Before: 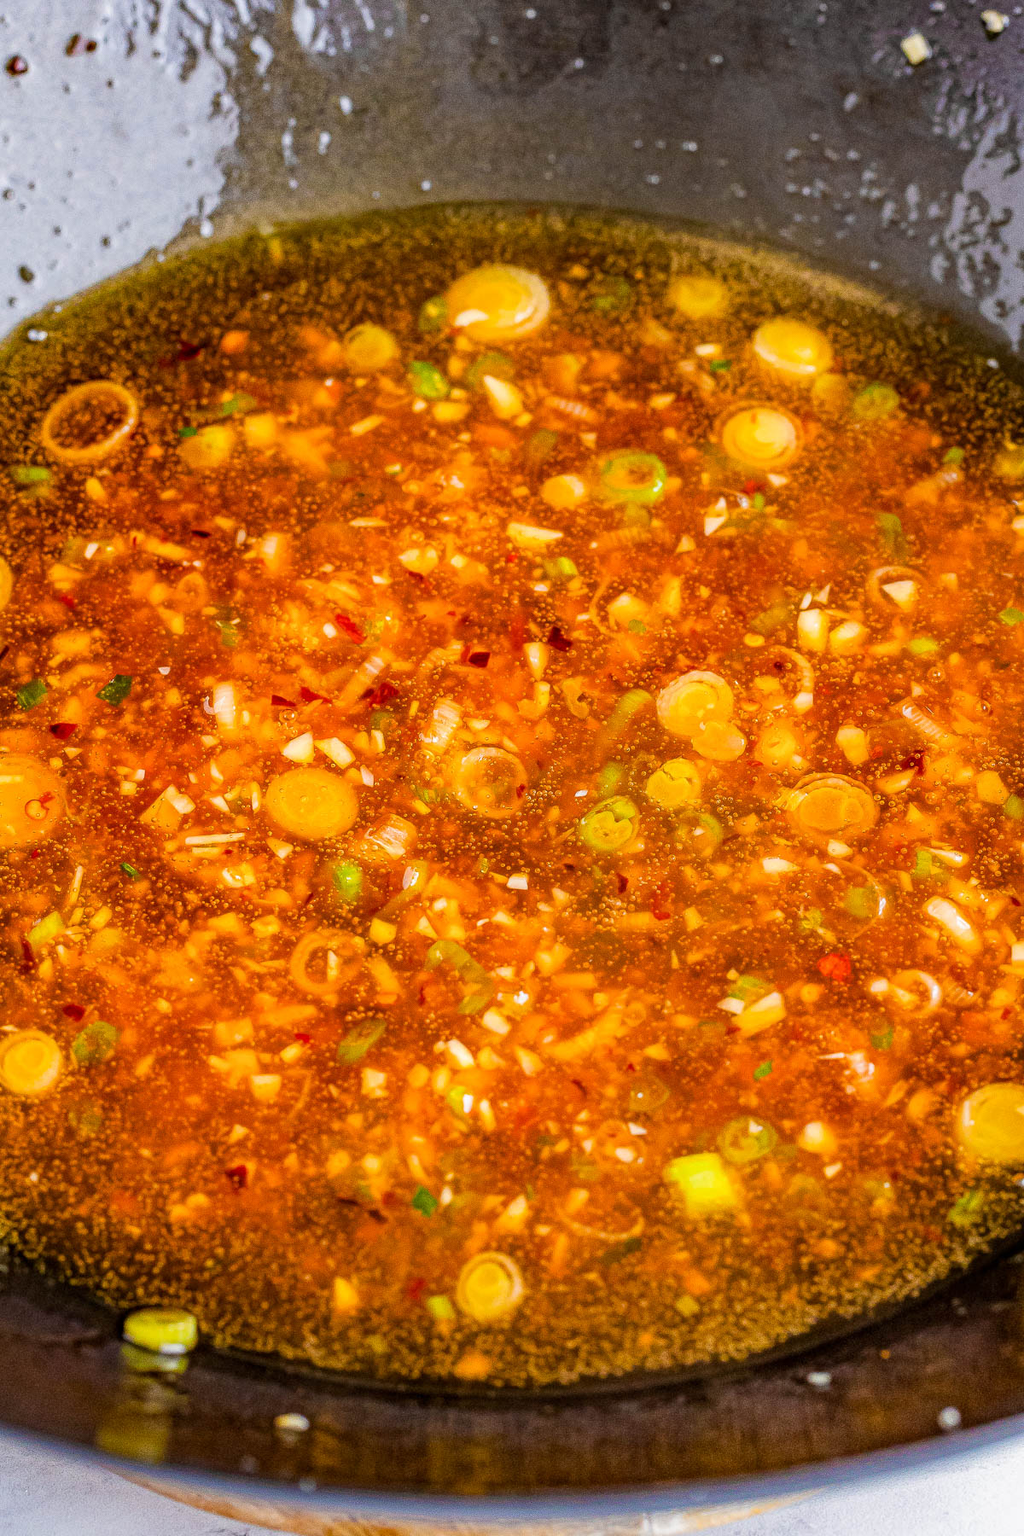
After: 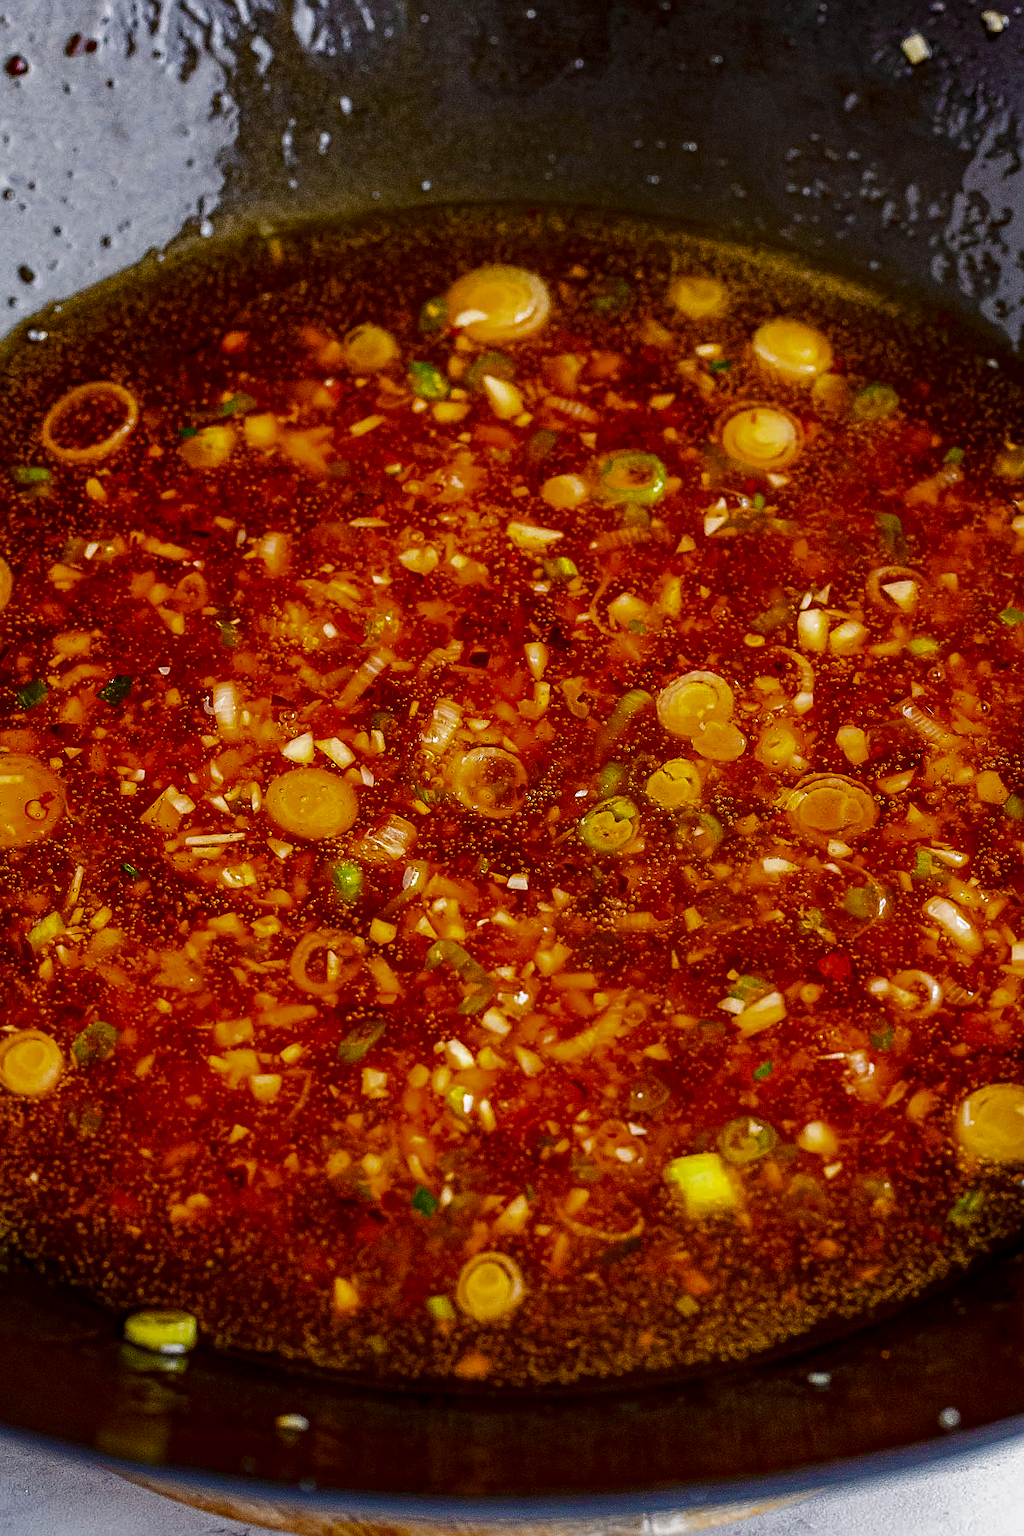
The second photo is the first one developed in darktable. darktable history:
sharpen: on, module defaults
contrast brightness saturation: brightness -0.511
